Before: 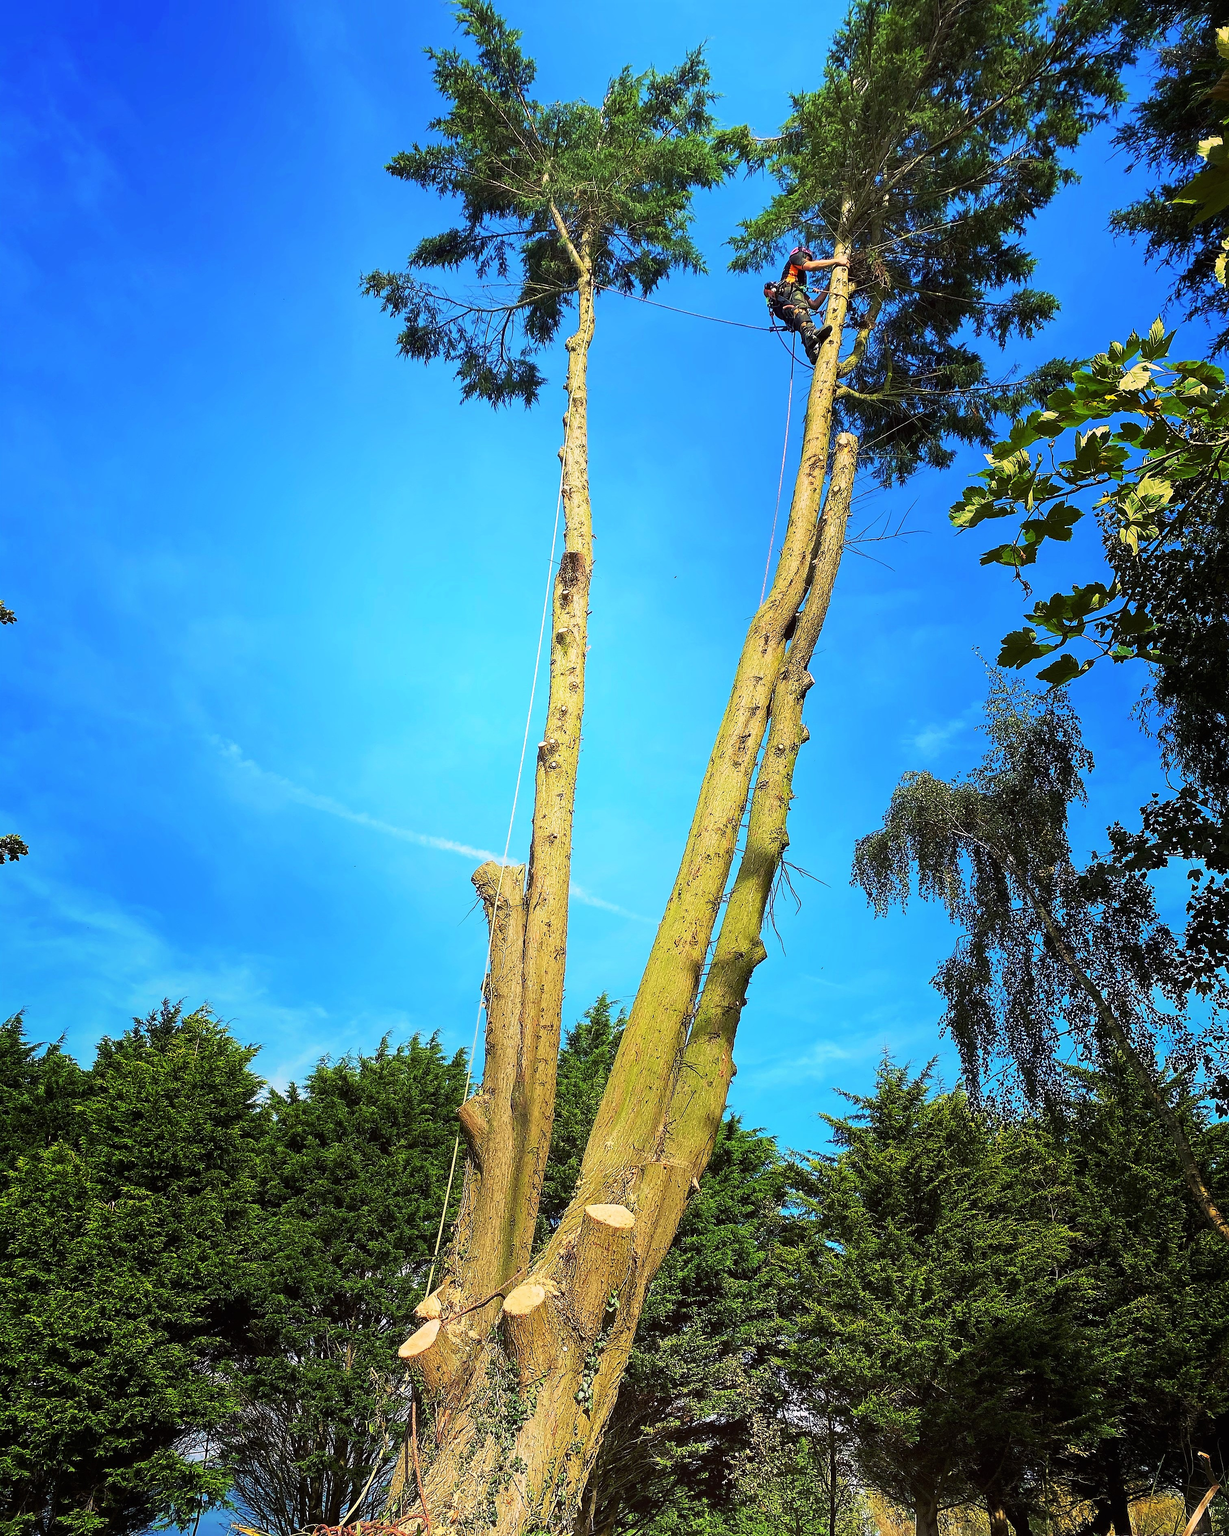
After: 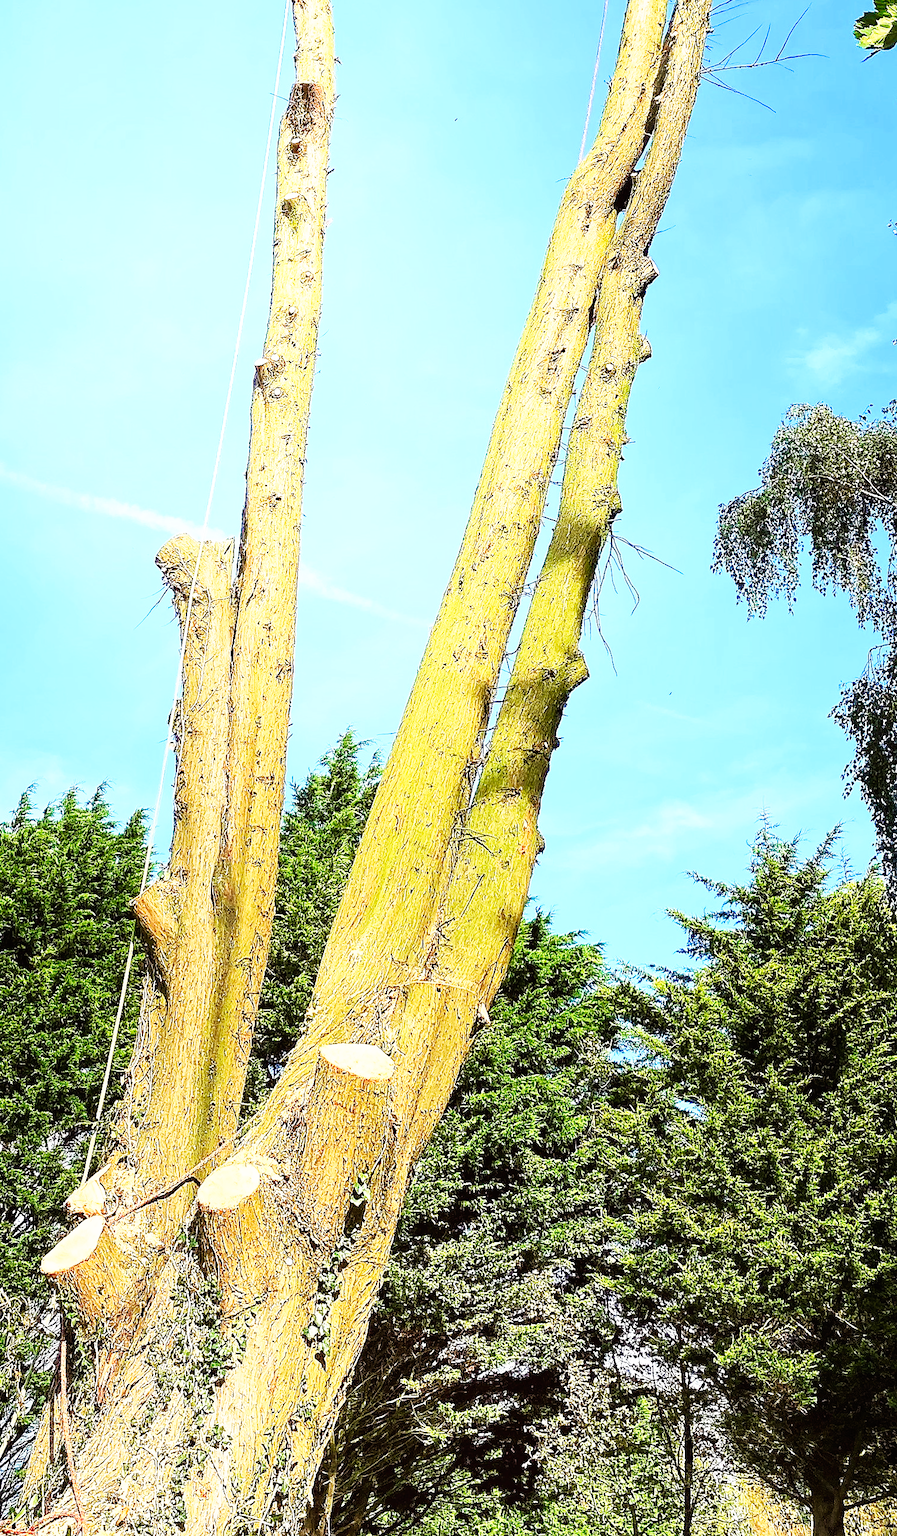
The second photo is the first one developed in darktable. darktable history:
crop and rotate: left 29.237%, top 31.152%, right 19.807%
rotate and perspective: rotation 0.226°, lens shift (vertical) -0.042, crop left 0.023, crop right 0.982, crop top 0.006, crop bottom 0.994
base curve: curves: ch0 [(0, 0) (0.007, 0.004) (0.027, 0.03) (0.046, 0.07) (0.207, 0.54) (0.442, 0.872) (0.673, 0.972) (1, 1)], preserve colors none
velvia: on, module defaults
